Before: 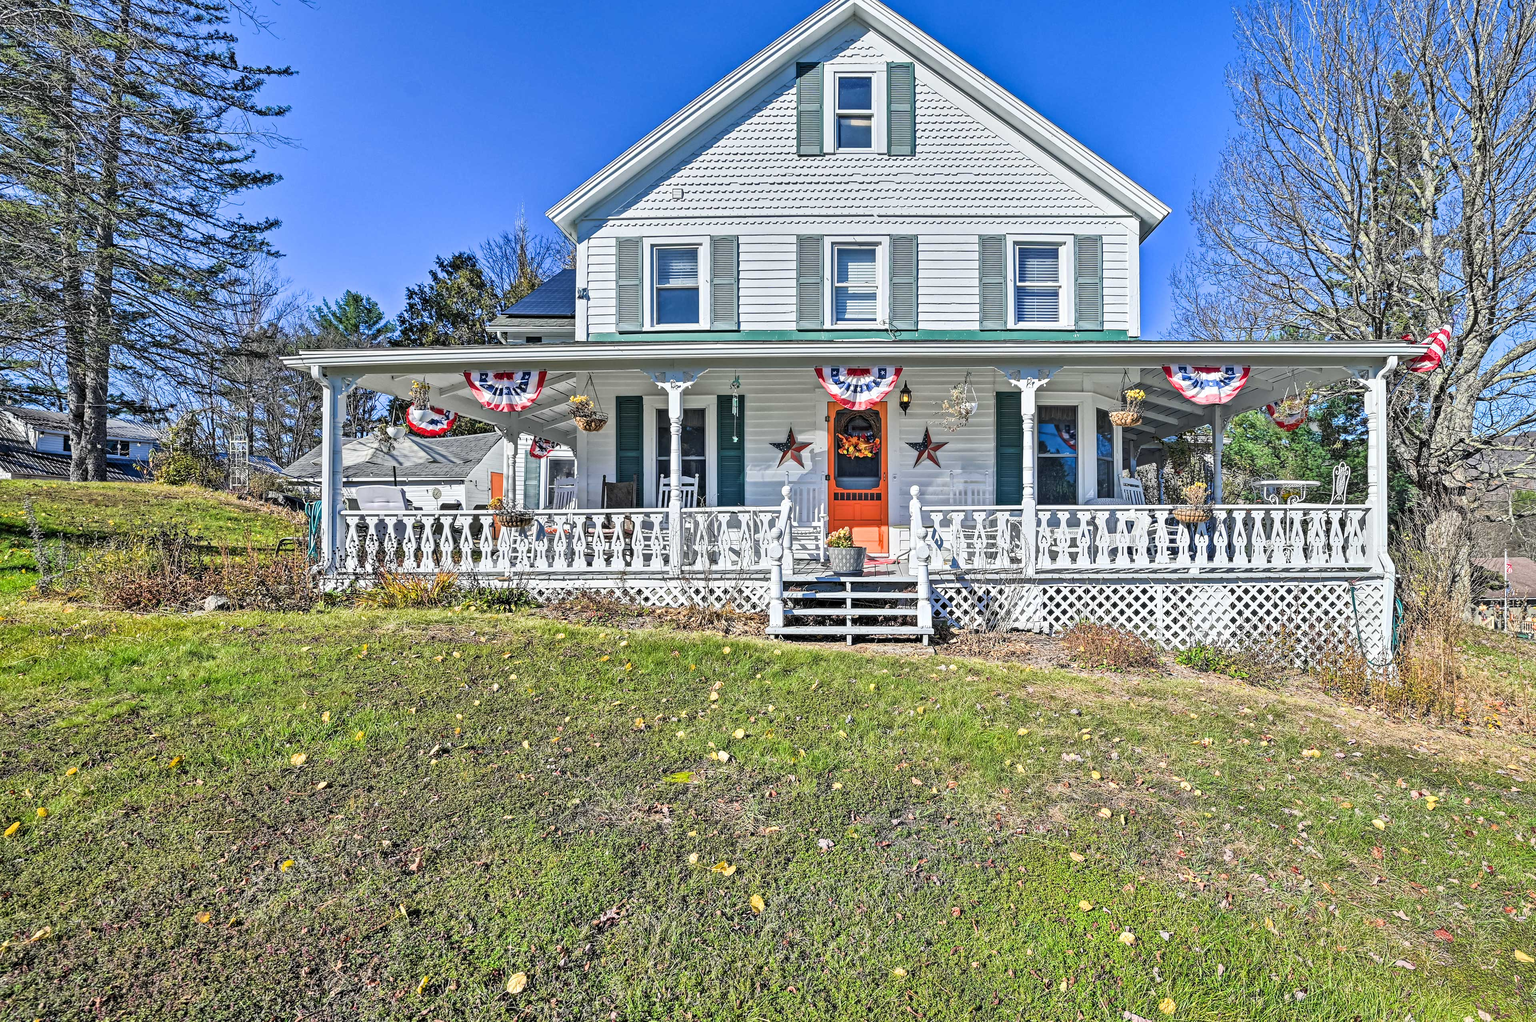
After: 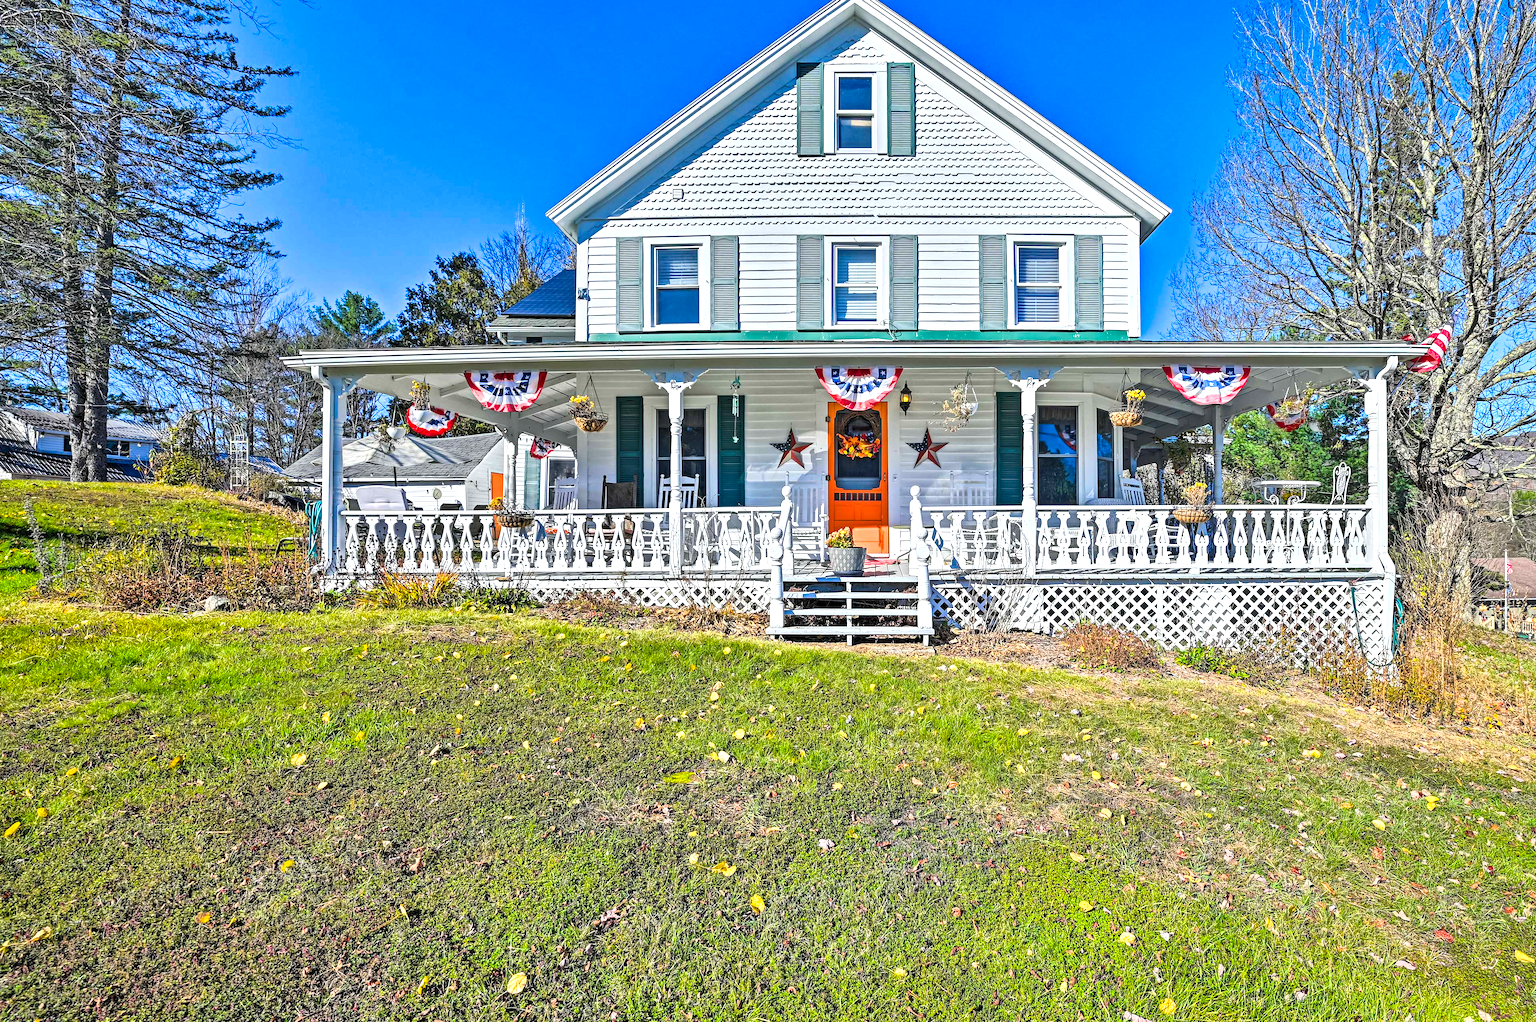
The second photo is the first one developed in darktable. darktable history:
color balance rgb: linear chroma grading › global chroma 14.762%, perceptual saturation grading › global saturation 0.238%, perceptual brilliance grading › highlights 8.402%, perceptual brilliance grading › mid-tones 4.319%, perceptual brilliance grading › shadows 1.586%, global vibrance 34.729%
